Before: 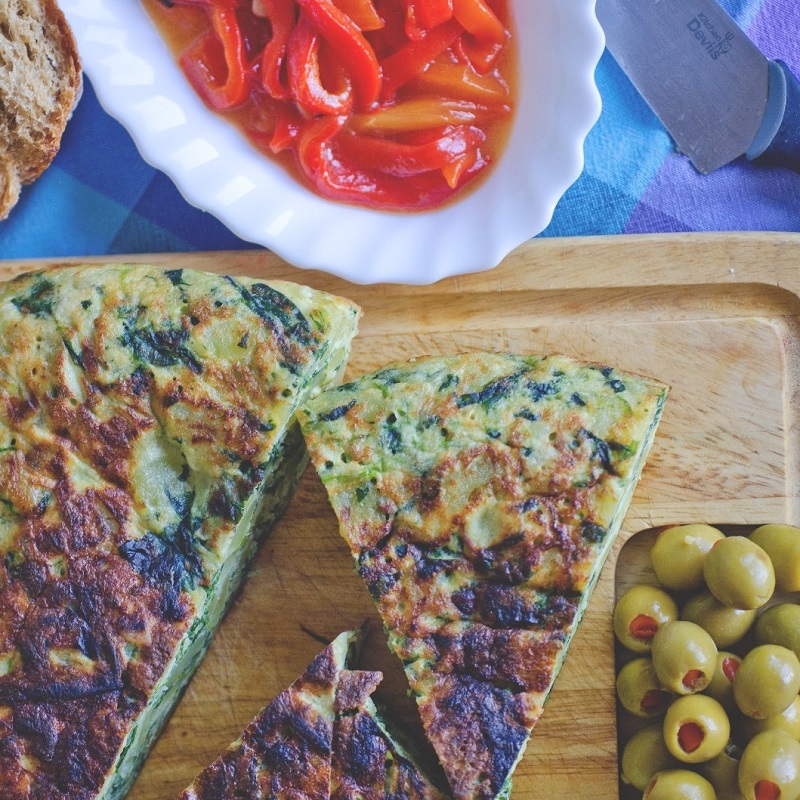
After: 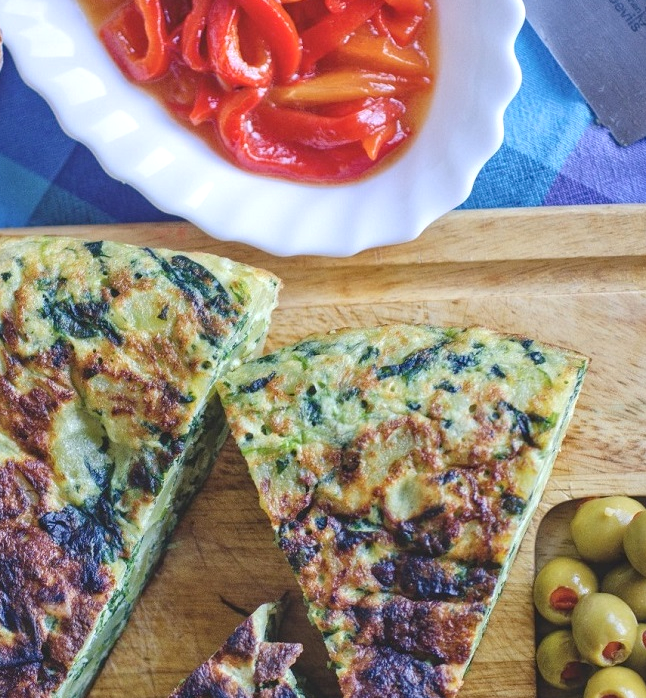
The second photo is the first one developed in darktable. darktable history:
exposure: black level correction 0.007, compensate highlight preservation false
crop: left 10.003%, top 3.596%, right 9.236%, bottom 9.136%
shadows and highlights: shadows -12.01, white point adjustment 3.84, highlights 27.77
local contrast: on, module defaults
